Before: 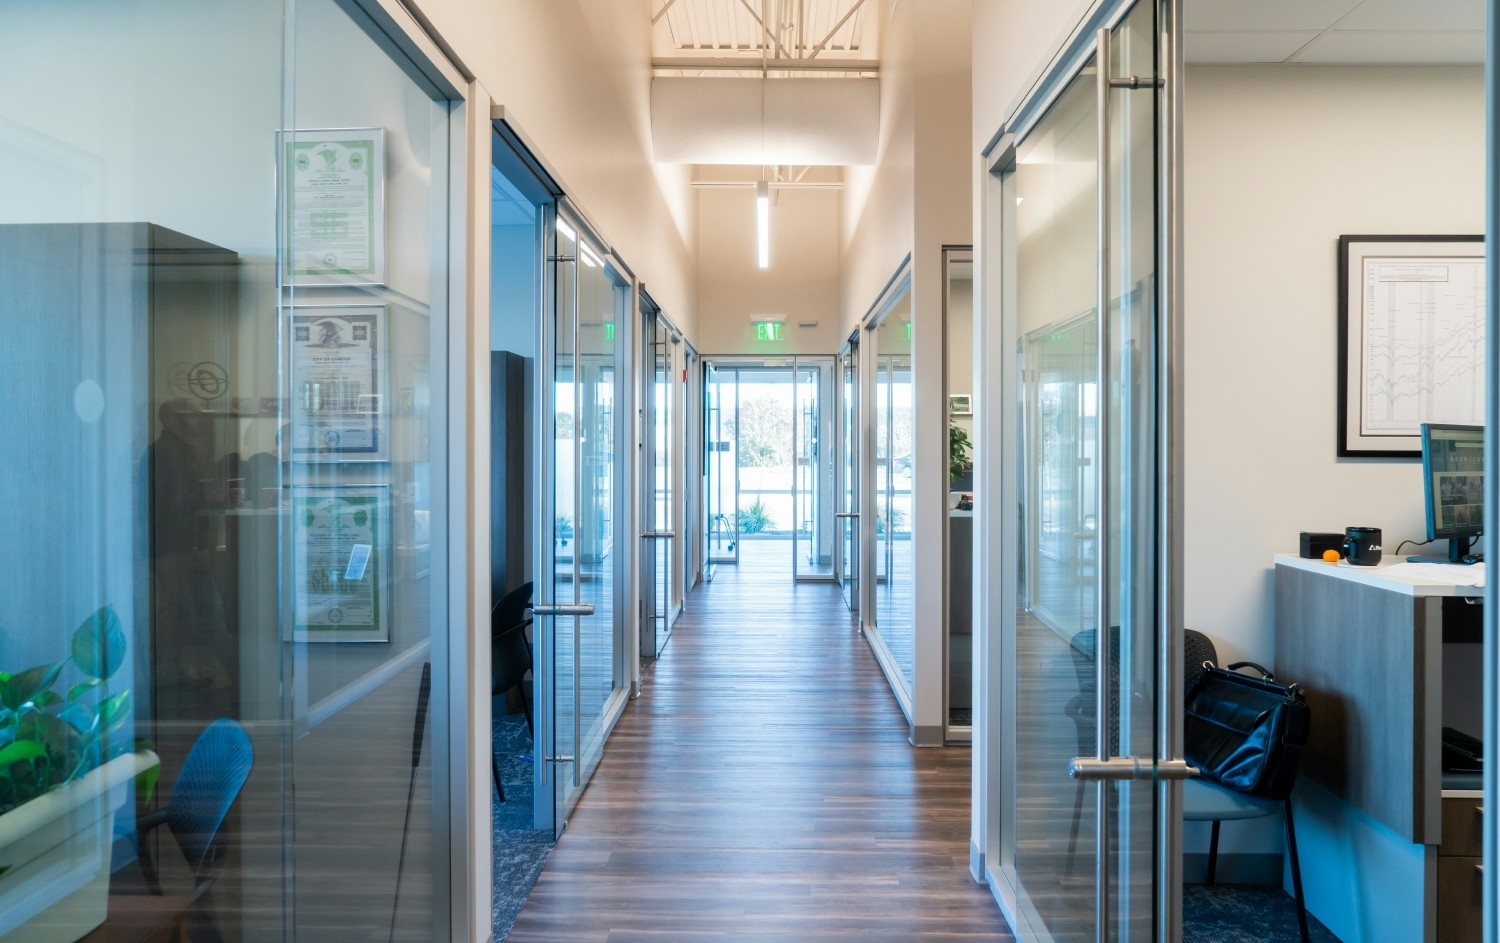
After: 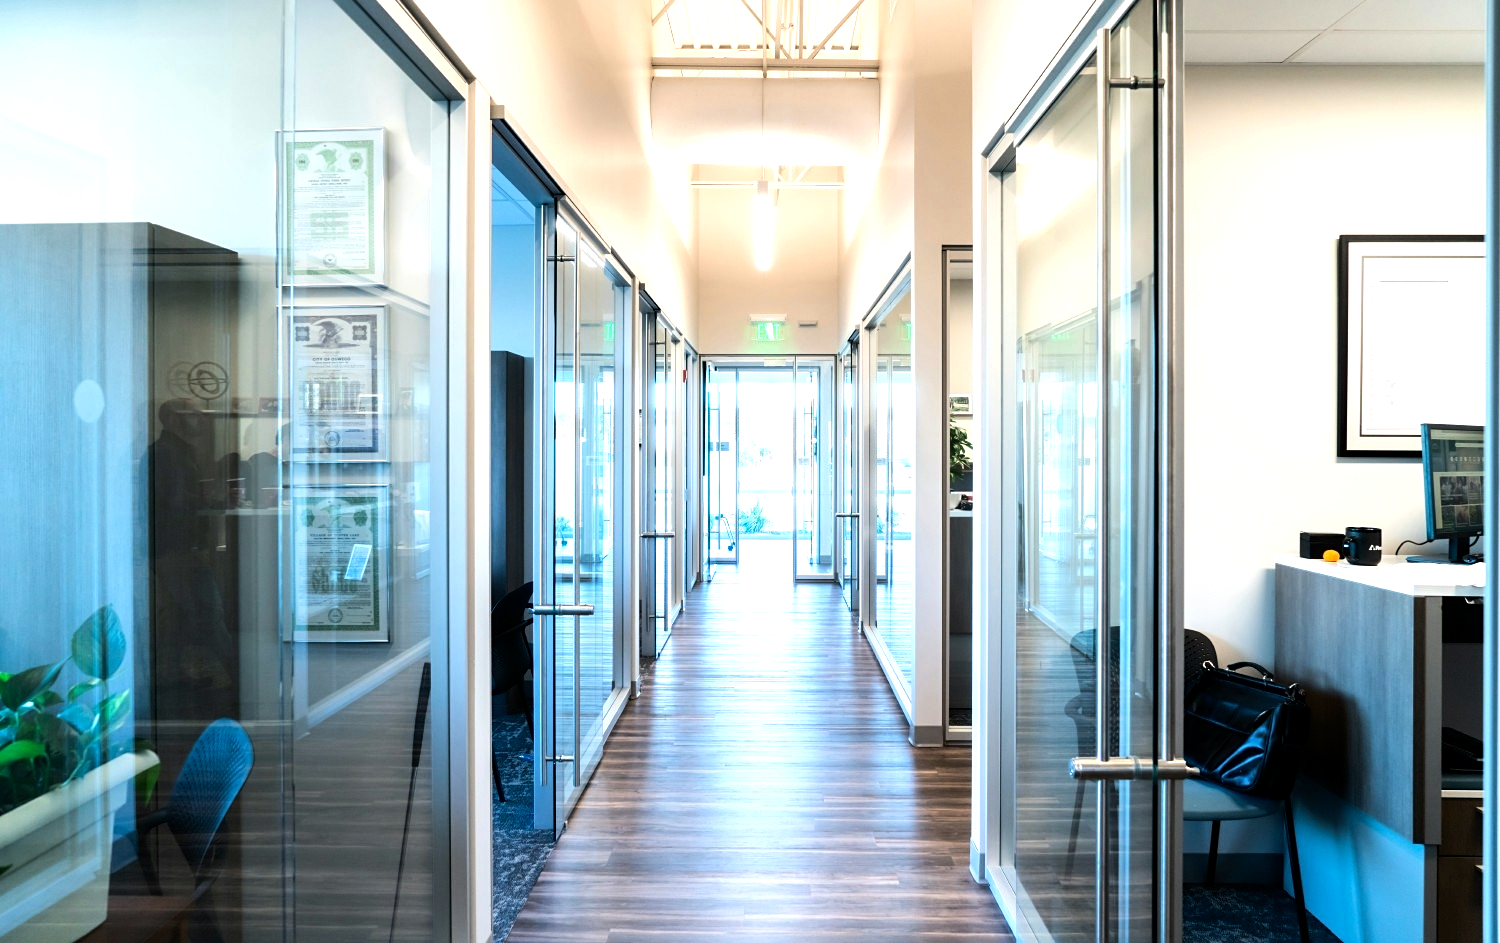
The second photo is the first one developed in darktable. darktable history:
sharpen: amount 0.202
tone equalizer: -8 EV -1.11 EV, -7 EV -1.01 EV, -6 EV -0.862 EV, -5 EV -0.594 EV, -3 EV 0.543 EV, -2 EV 0.856 EV, -1 EV 0.99 EV, +0 EV 1.08 EV, edges refinement/feathering 500, mask exposure compensation -1.24 EV, preserve details no
exposure: black level correction 0.002, exposure -0.1 EV, compensate highlight preservation false
